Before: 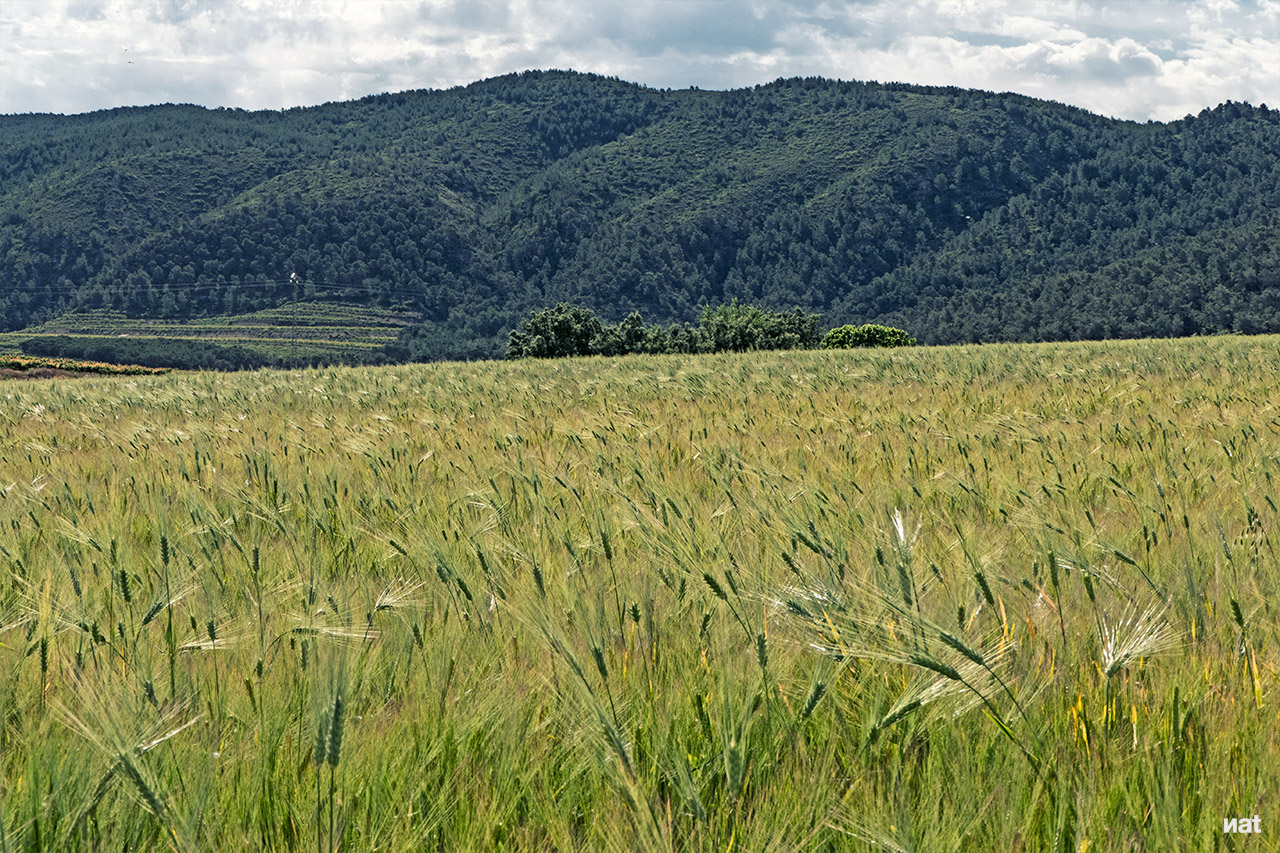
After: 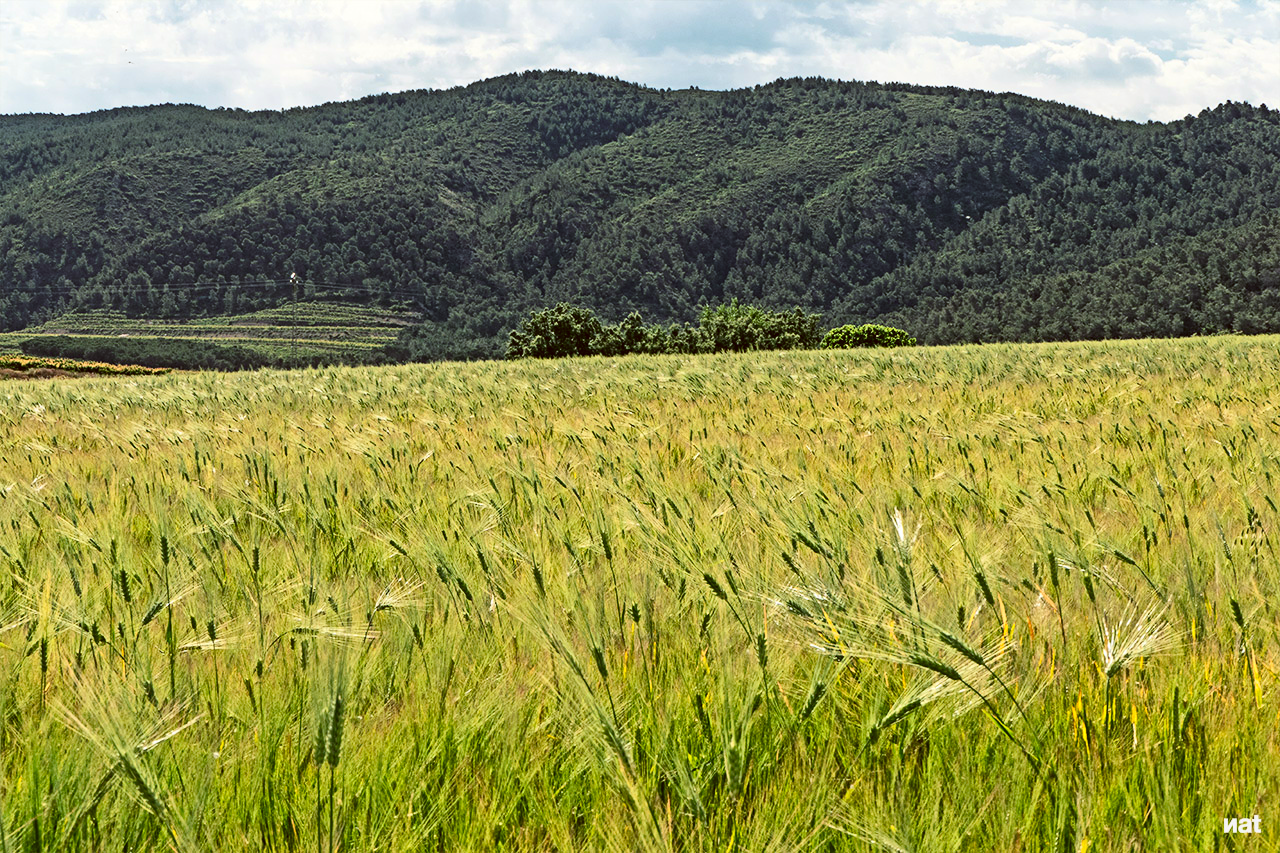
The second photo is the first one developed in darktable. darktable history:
color correction: highlights a* -0.406, highlights b* 0.155, shadows a* 4.57, shadows b* 20.16
contrast brightness saturation: contrast 0.234, brightness 0.104, saturation 0.289
